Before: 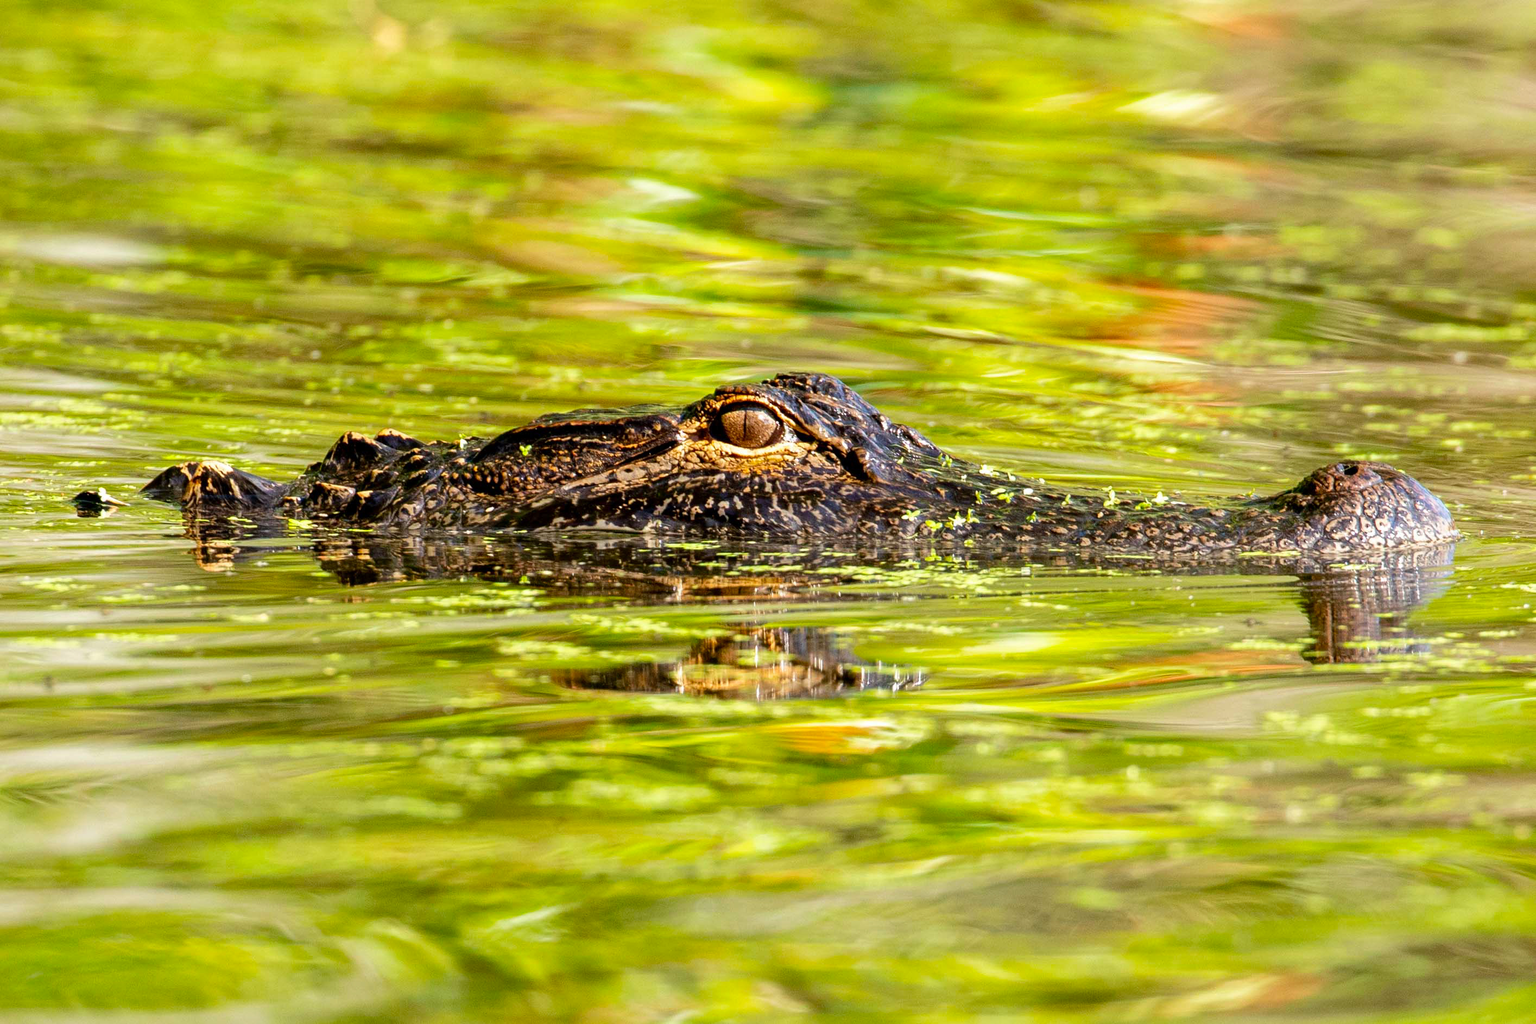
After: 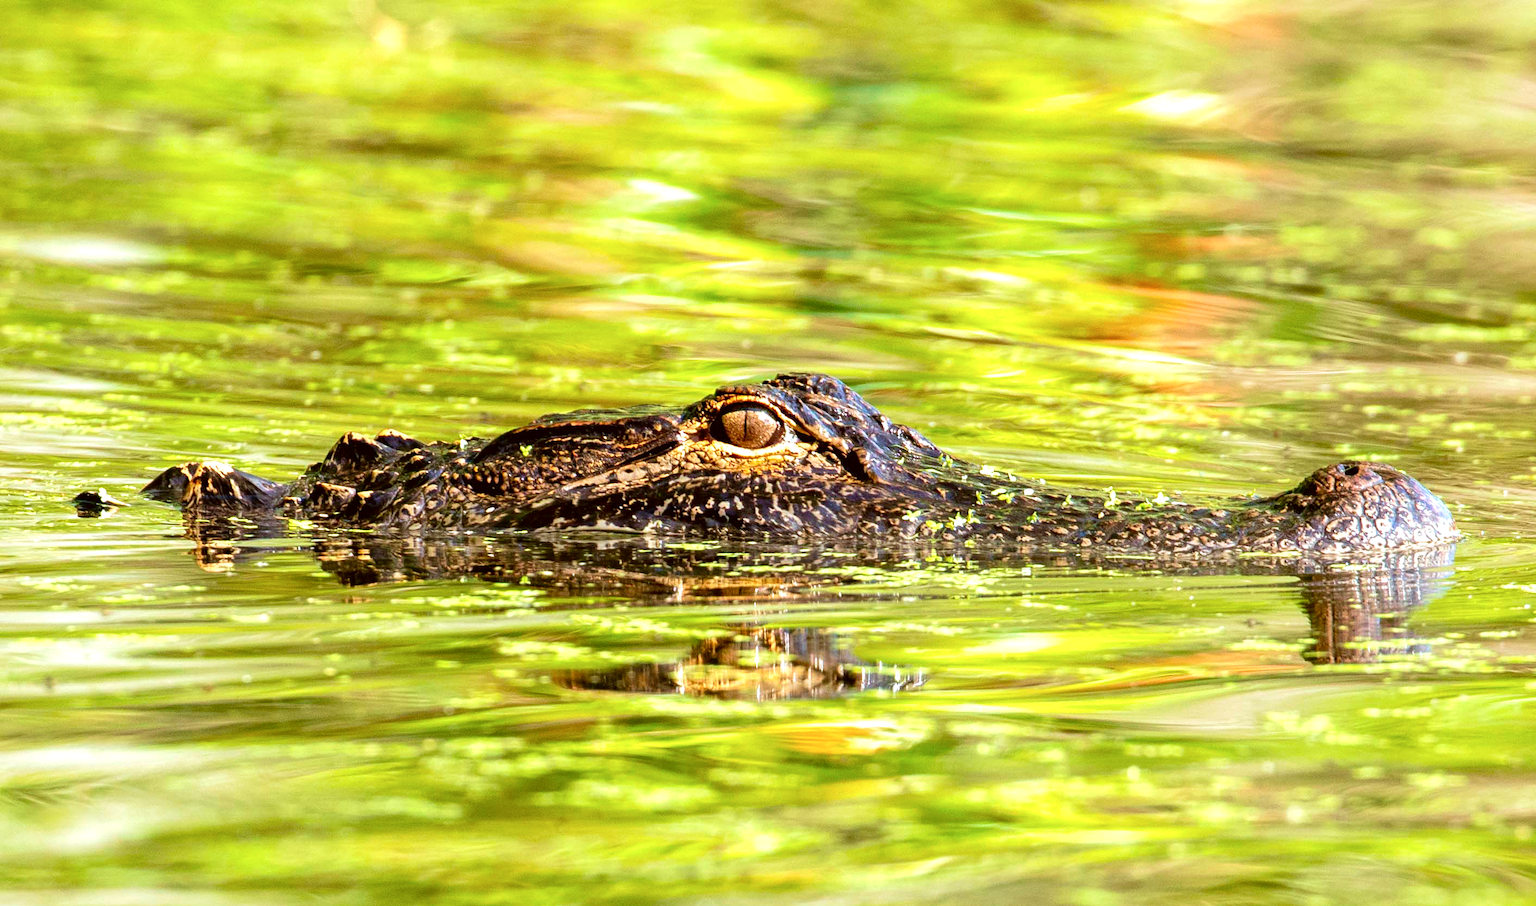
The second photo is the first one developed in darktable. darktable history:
exposure: black level correction 0, exposure 0.5 EV, compensate highlight preservation false
color correction: highlights a* -3.64, highlights b* -6.44, shadows a* 3.02, shadows b* 5.8
velvia: on, module defaults
crop and rotate: top 0%, bottom 11.491%
